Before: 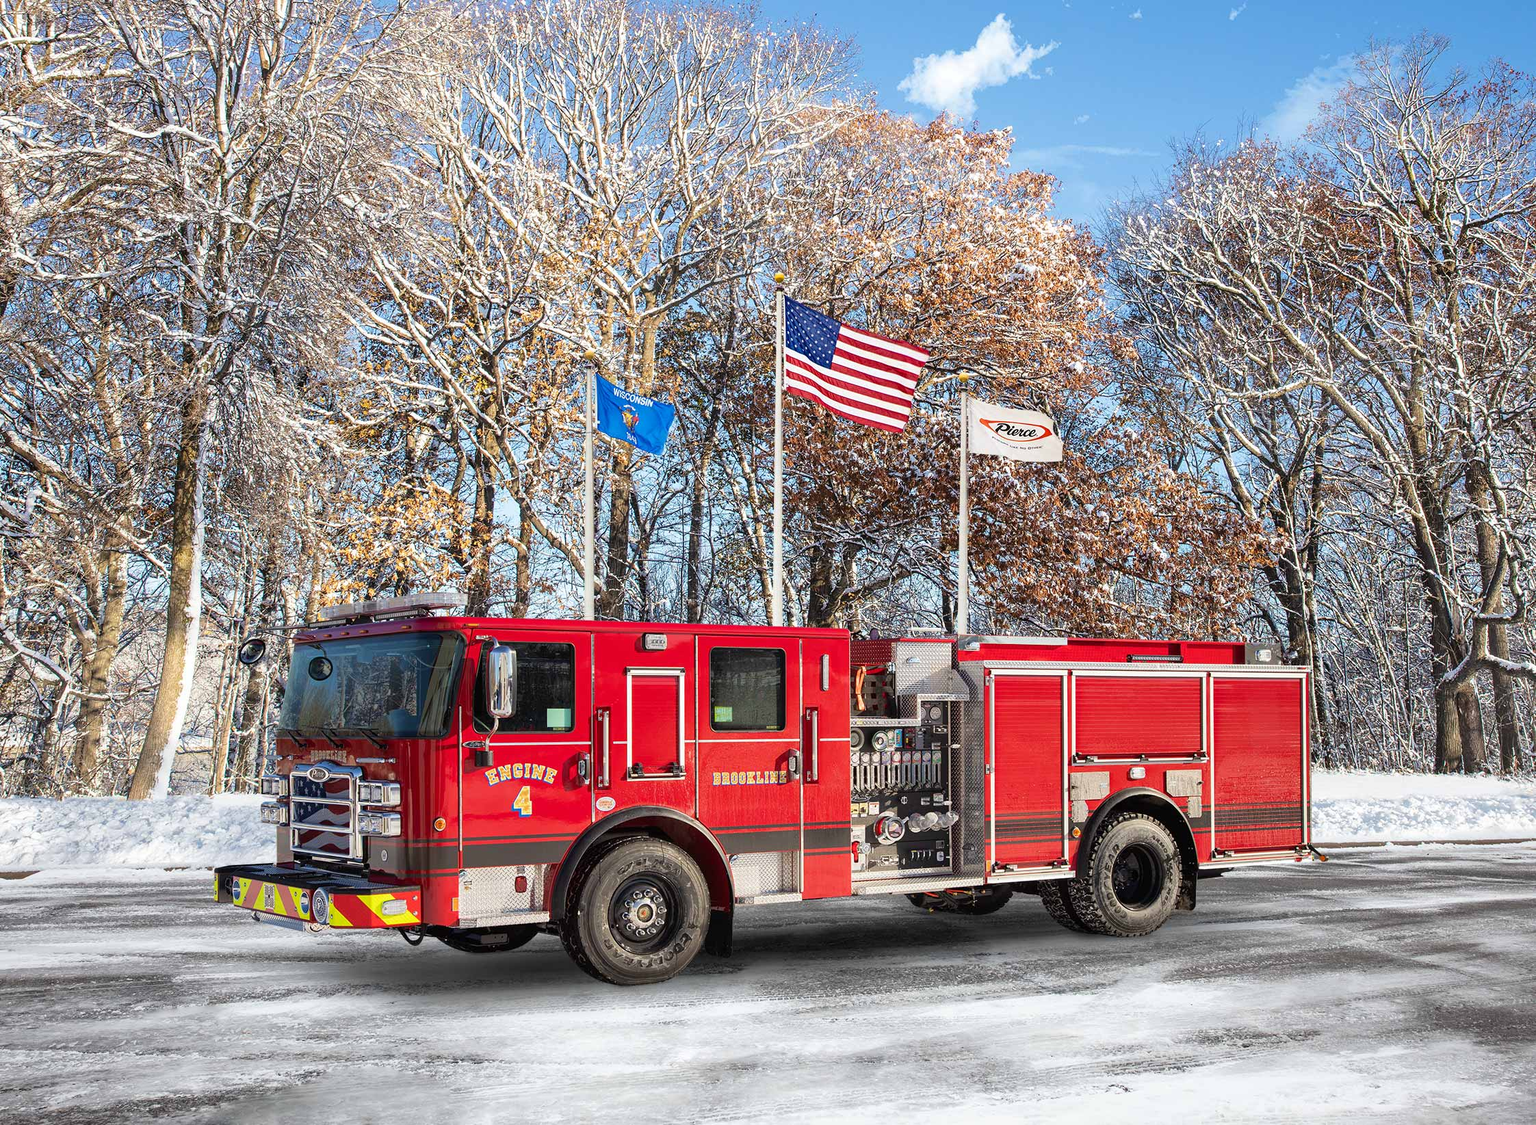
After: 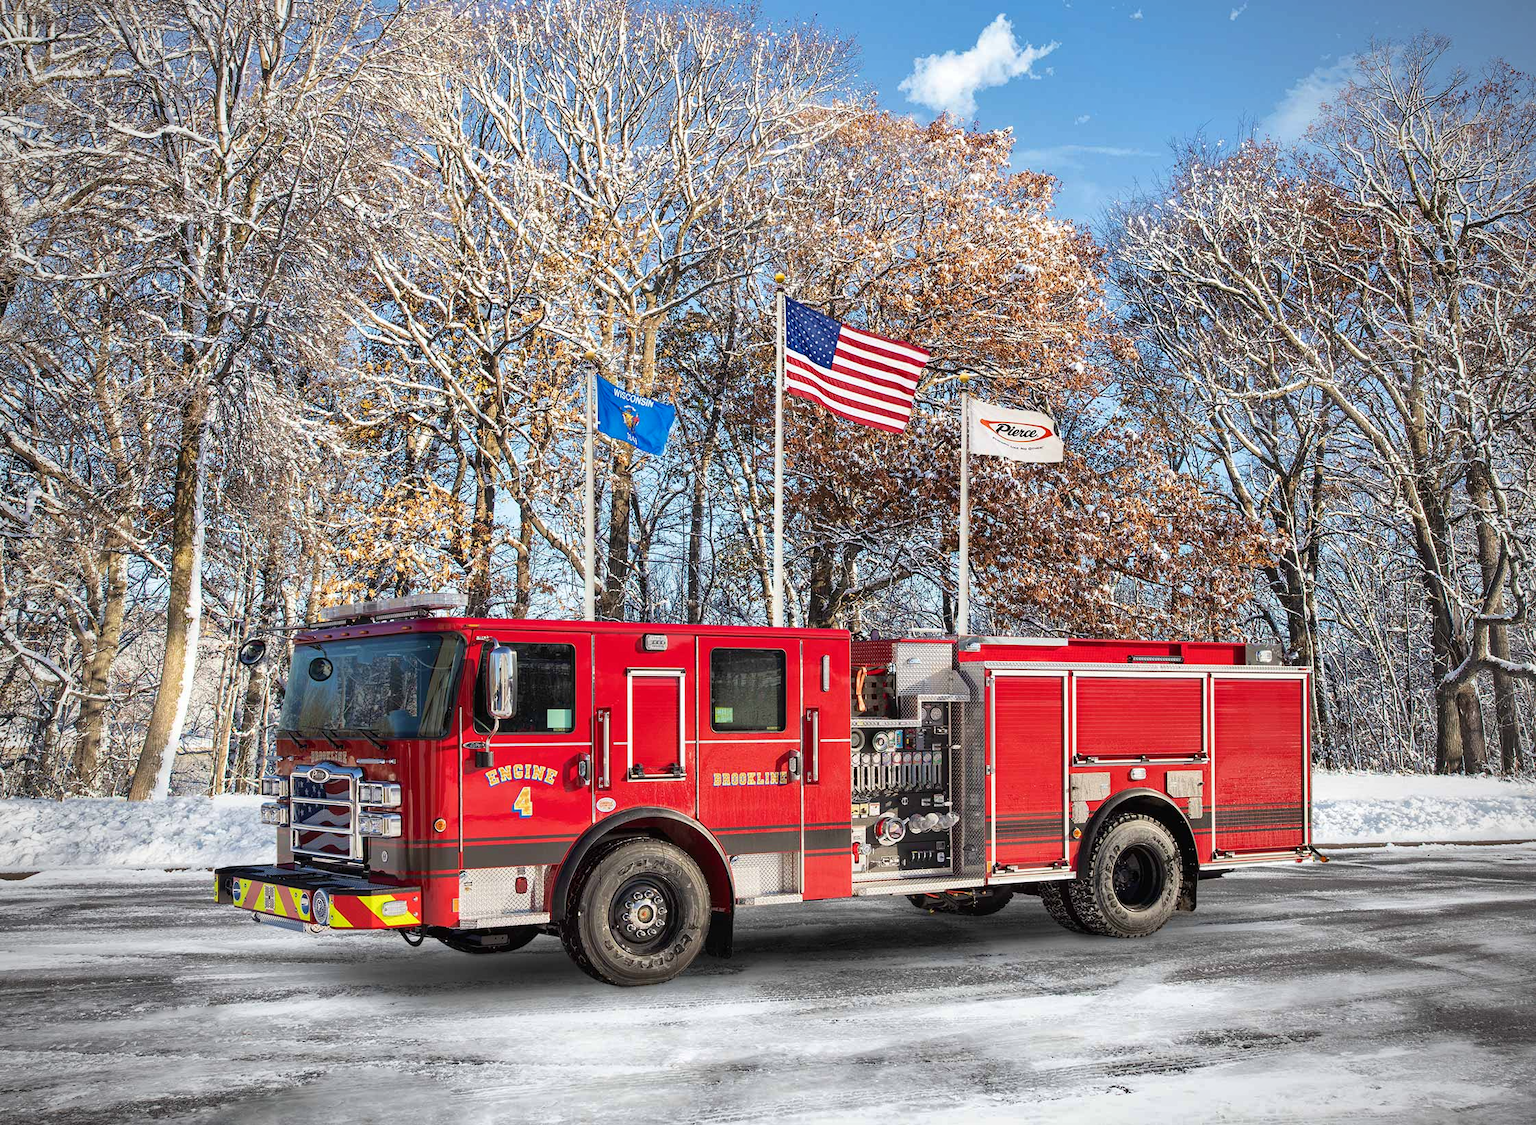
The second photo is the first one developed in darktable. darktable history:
vignetting: fall-off radius 60.99%
shadows and highlights: soften with gaussian
